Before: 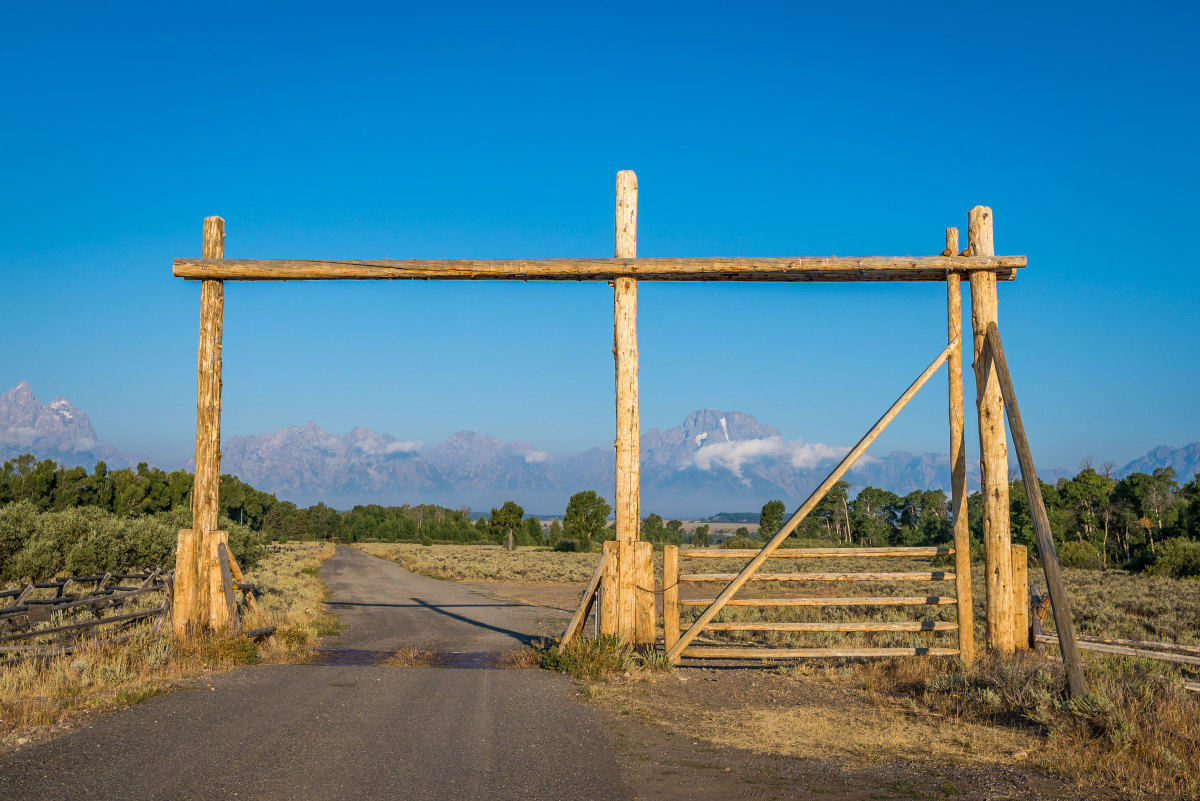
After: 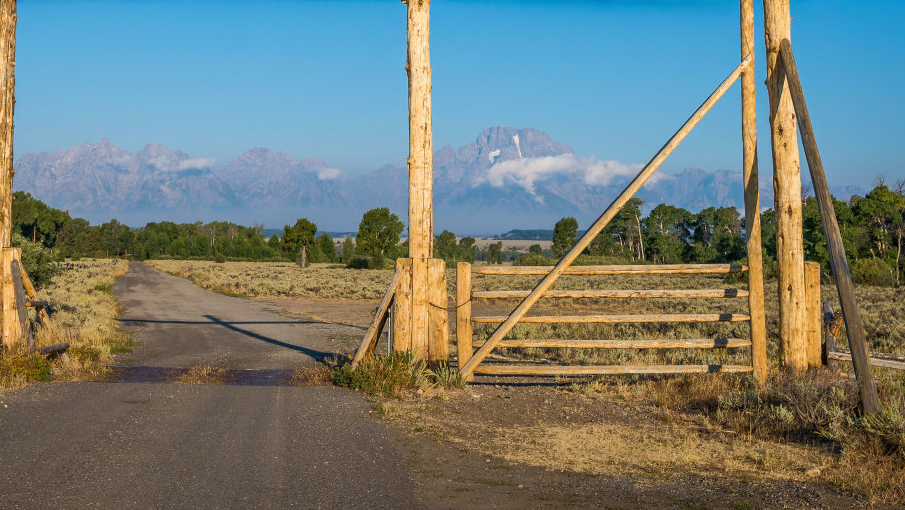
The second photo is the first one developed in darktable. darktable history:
tone curve: curves: ch0 [(0, 0) (0.003, 0.003) (0.011, 0.01) (0.025, 0.023) (0.044, 0.042) (0.069, 0.065) (0.1, 0.094) (0.136, 0.128) (0.177, 0.167) (0.224, 0.211) (0.277, 0.261) (0.335, 0.315) (0.399, 0.375) (0.468, 0.441) (0.543, 0.543) (0.623, 0.623) (0.709, 0.709) (0.801, 0.801) (0.898, 0.898) (1, 1)], color space Lab, independent channels, preserve colors none
crop and rotate: left 17.256%, top 35.411%, right 7.249%, bottom 0.825%
